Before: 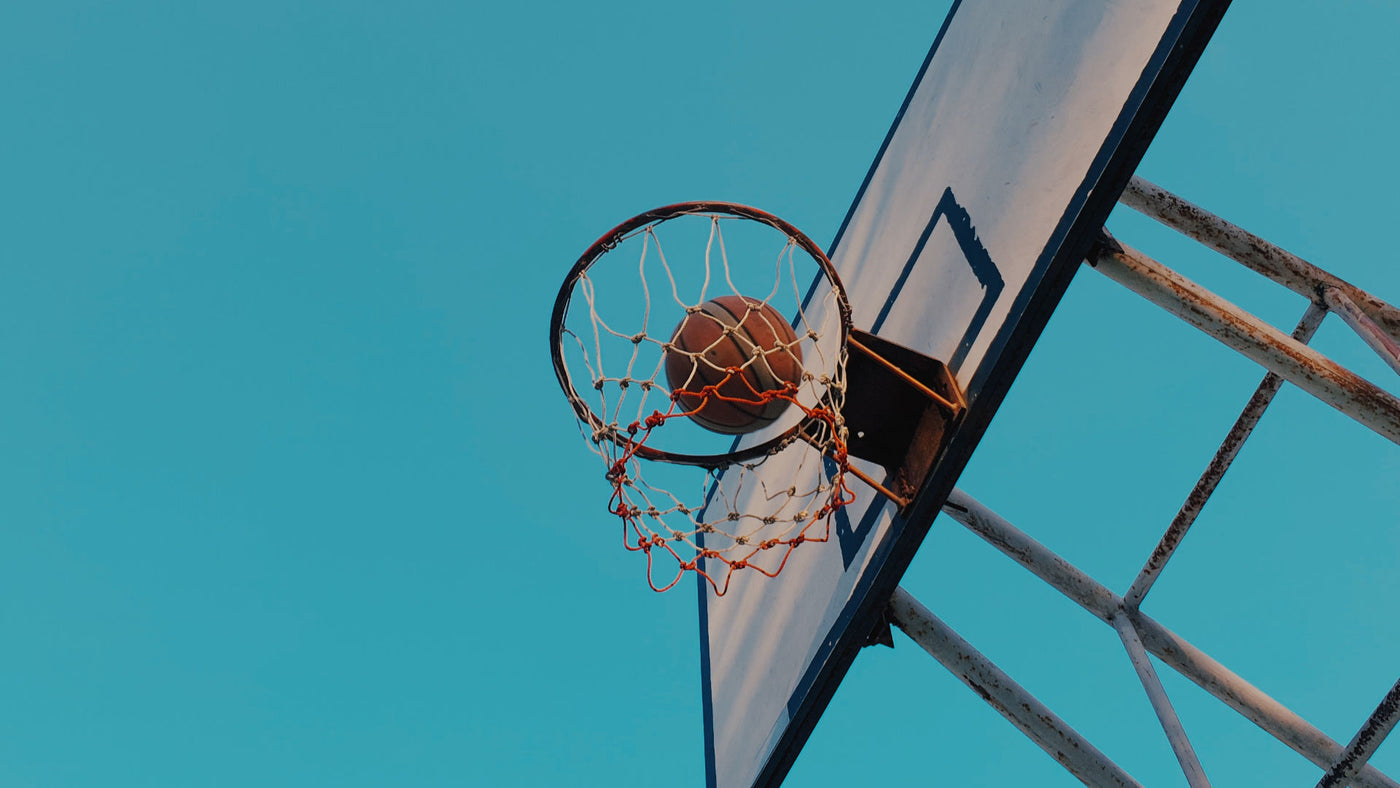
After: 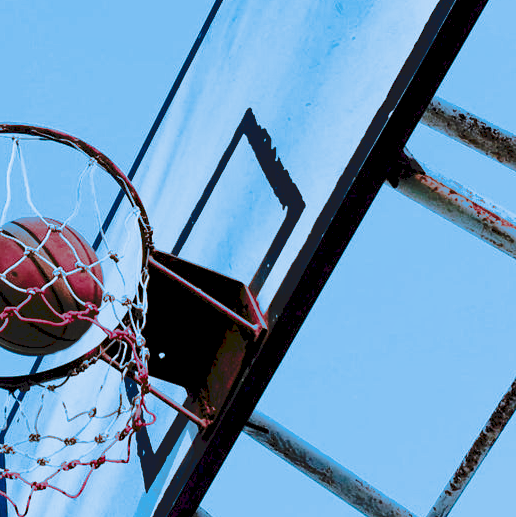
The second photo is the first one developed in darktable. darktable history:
shadows and highlights: shadows 0, highlights 40
split-toning: shadows › hue 220°, shadows › saturation 0.64, highlights › hue 220°, highlights › saturation 0.64, balance 0, compress 5.22%
exposure: black level correction 0.009, exposure 0.014 EV, compensate highlight preservation false
color zones: mix -62.47%
vibrance: vibrance 0%
crop and rotate: left 49.936%, top 10.094%, right 13.136%, bottom 24.256%
base curve: curves: ch0 [(0, 0) (0.579, 0.807) (1, 1)], preserve colors none
tone curve: curves: ch0 [(0, 0) (0.003, 0.117) (0.011, 0.115) (0.025, 0.116) (0.044, 0.116) (0.069, 0.112) (0.1, 0.113) (0.136, 0.127) (0.177, 0.148) (0.224, 0.191) (0.277, 0.249) (0.335, 0.363) (0.399, 0.479) (0.468, 0.589) (0.543, 0.664) (0.623, 0.733) (0.709, 0.799) (0.801, 0.852) (0.898, 0.914) (1, 1)], preserve colors none
